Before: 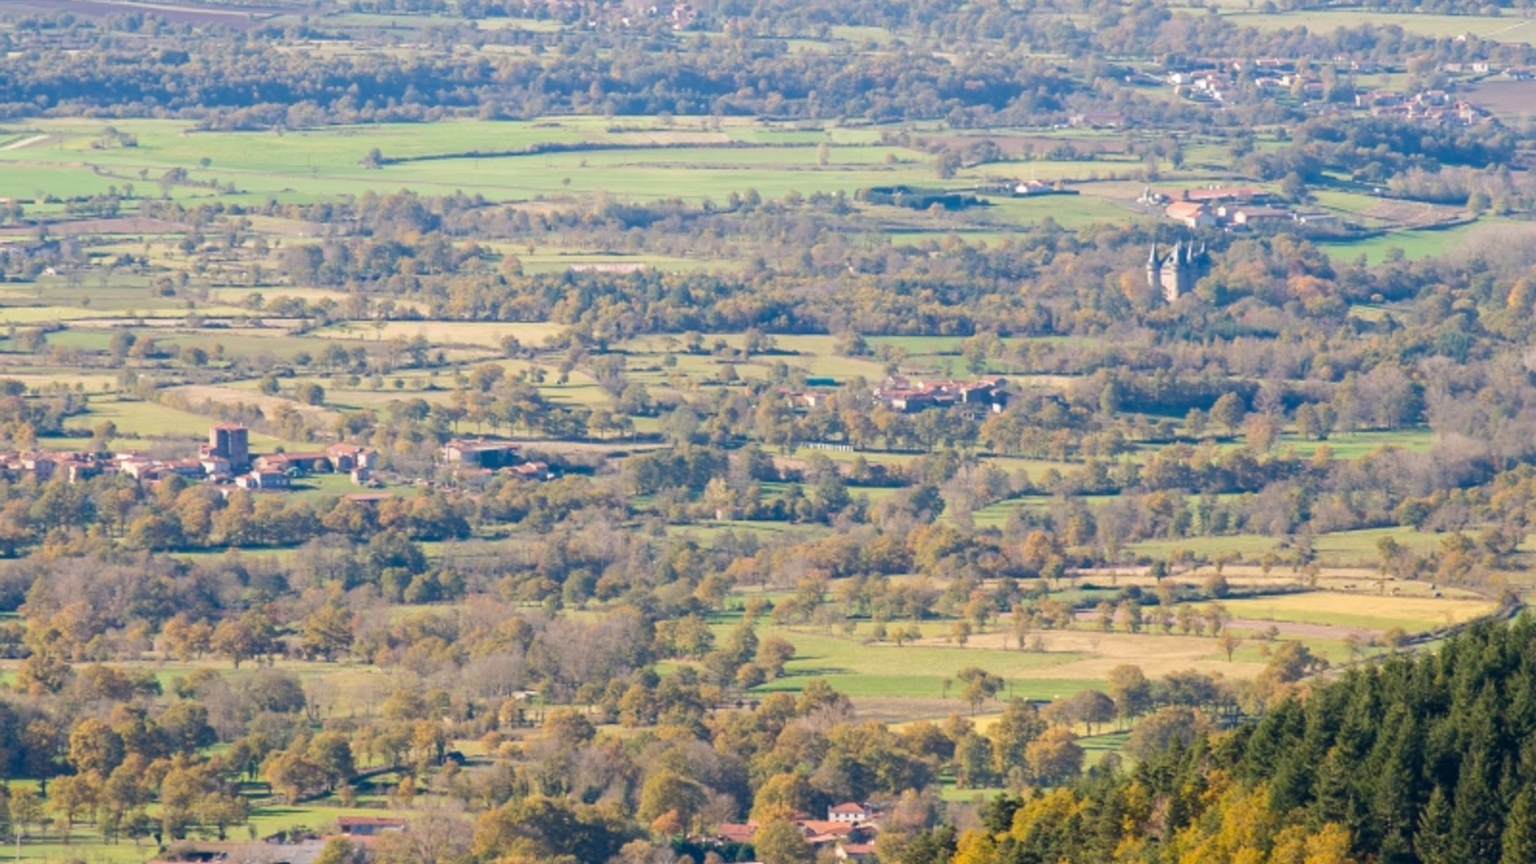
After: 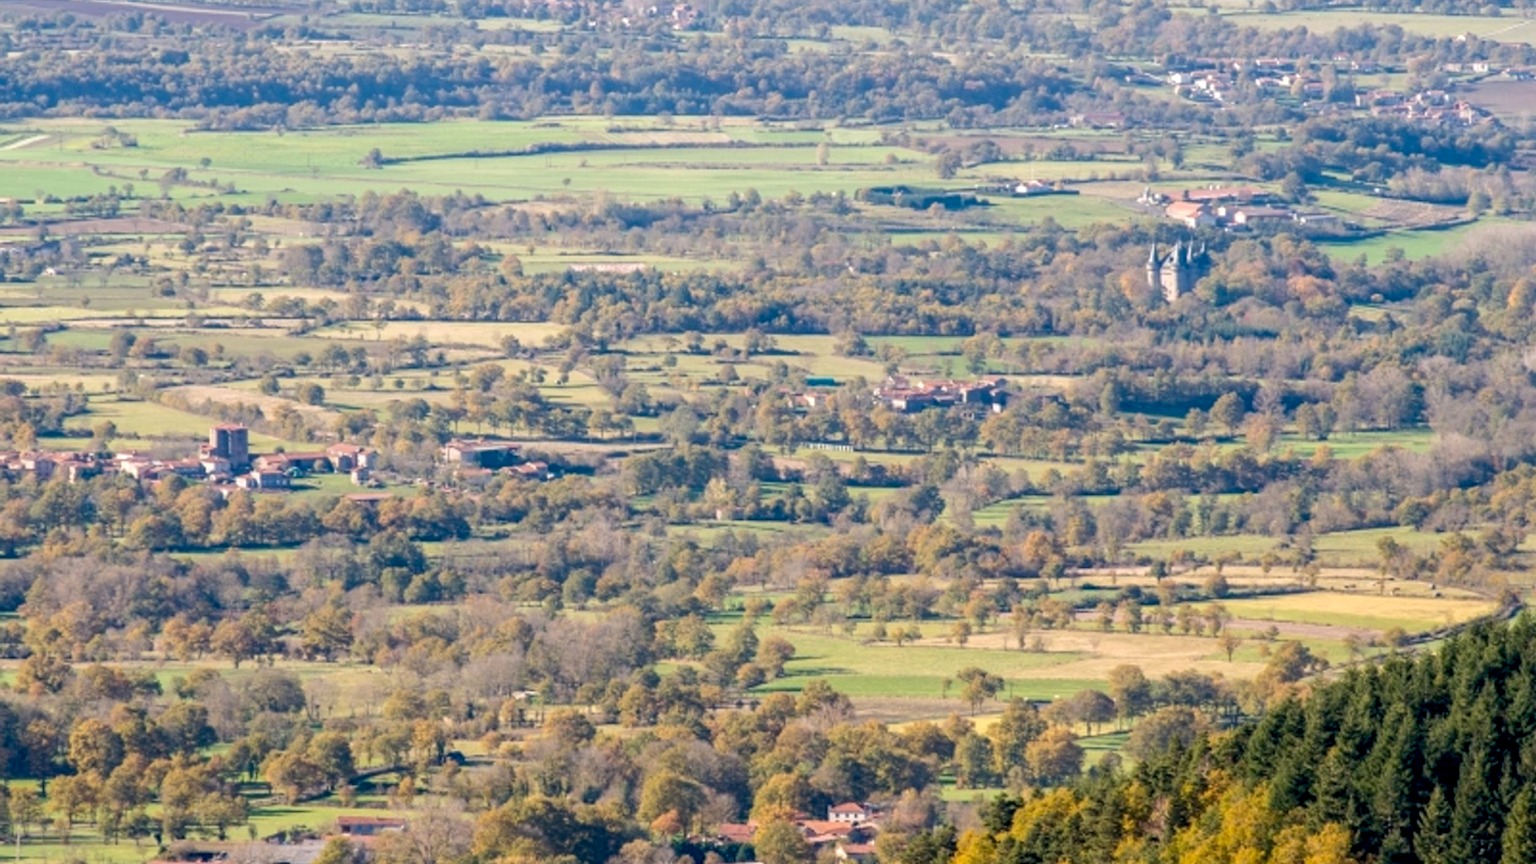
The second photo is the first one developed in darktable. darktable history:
exposure: black level correction 0.011, compensate highlight preservation false
local contrast: on, module defaults
